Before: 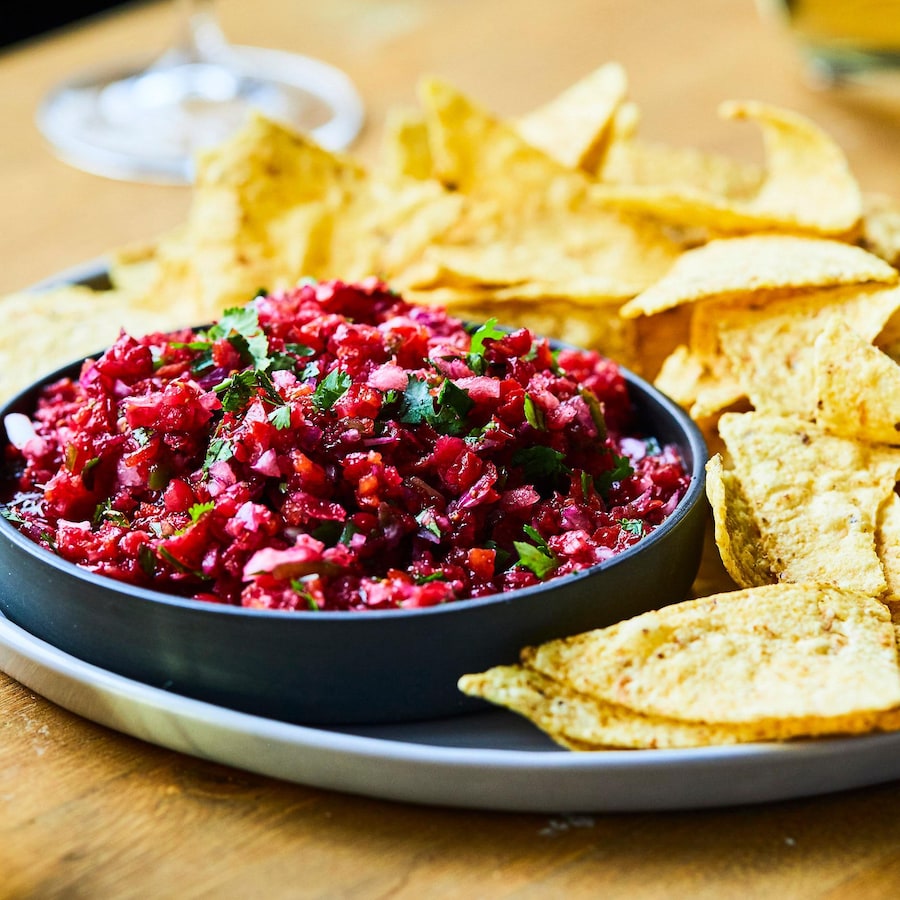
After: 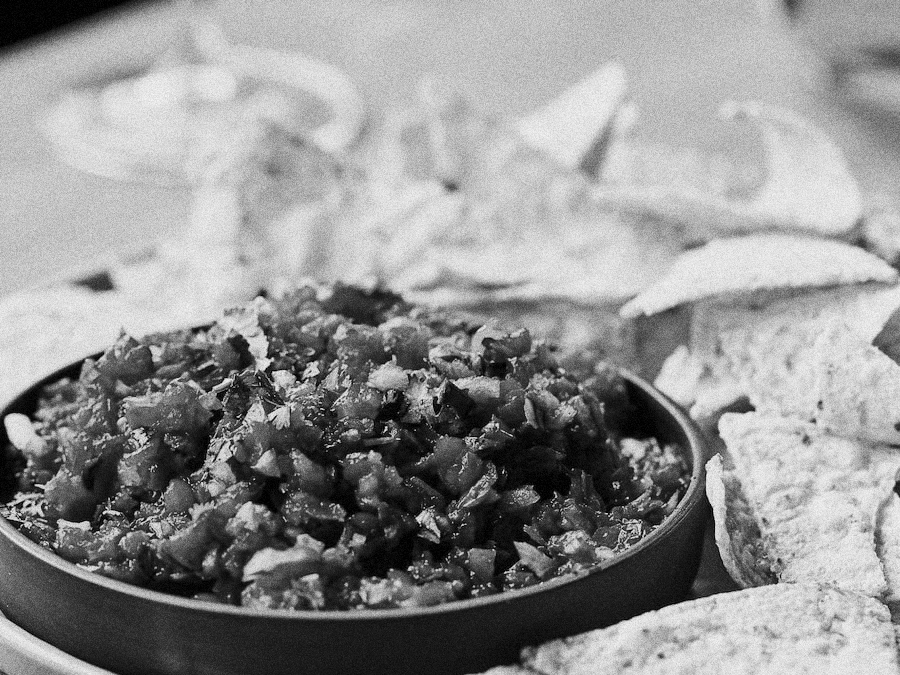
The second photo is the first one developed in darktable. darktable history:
grain: coarseness 14.49 ISO, strength 48.04%, mid-tones bias 35%
color correction: highlights a* 10.32, highlights b* 14.66, shadows a* -9.59, shadows b* -15.02
crop: bottom 24.988%
monochrome: a -92.57, b 58.91
